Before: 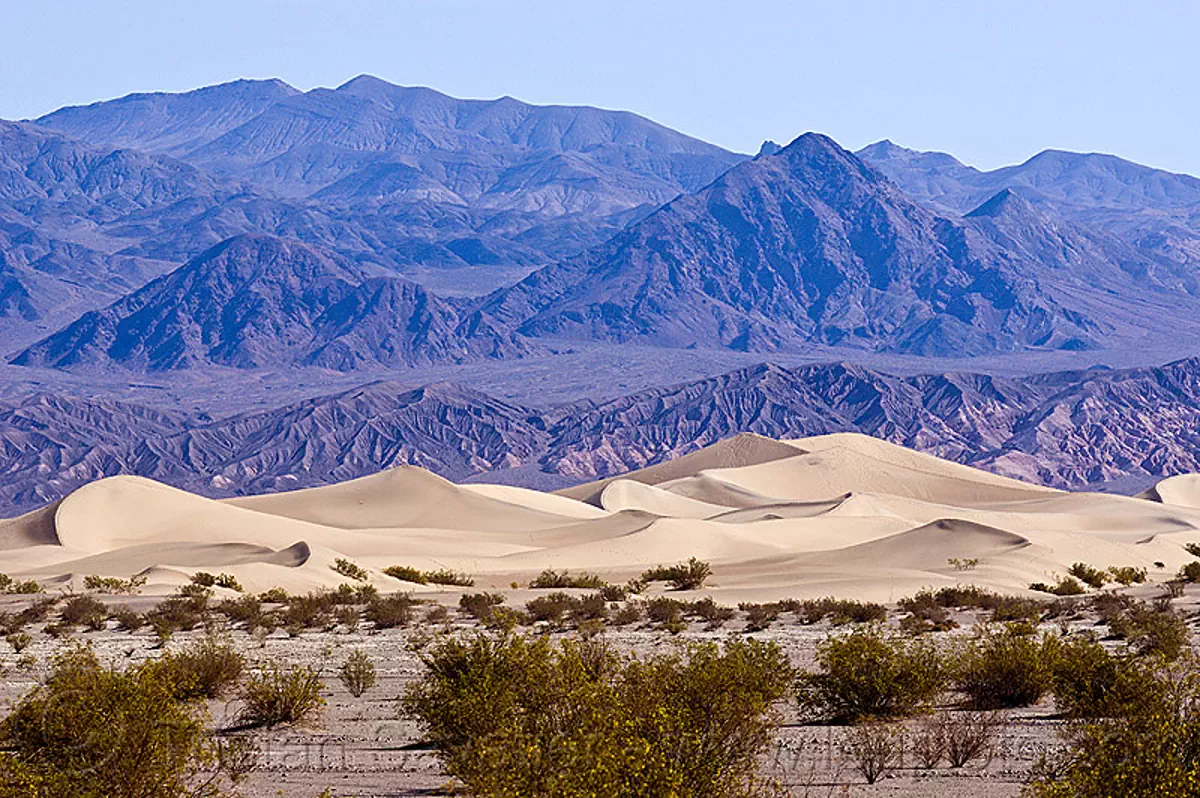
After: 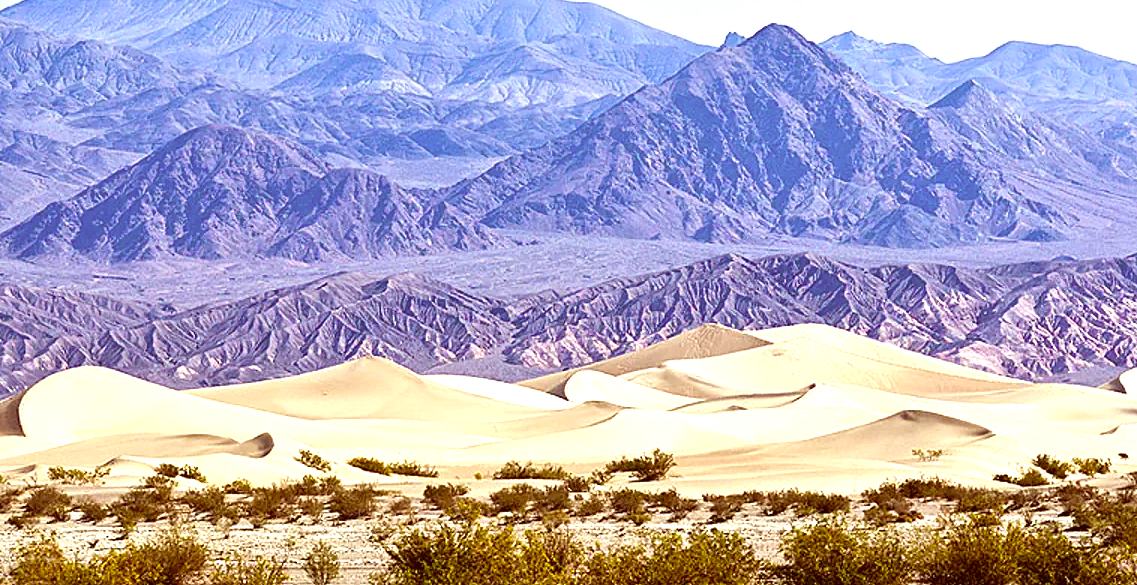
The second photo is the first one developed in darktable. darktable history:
tone equalizer: on, module defaults
contrast brightness saturation: contrast 0.072
exposure: exposure 1 EV, compensate highlight preservation false
crop and rotate: left 3.016%, top 13.745%, right 2.163%, bottom 12.825%
local contrast: mode bilateral grid, contrast 20, coarseness 50, detail 119%, midtone range 0.2
color correction: highlights a* -5.48, highlights b* 9.8, shadows a* 9.85, shadows b* 24.29
